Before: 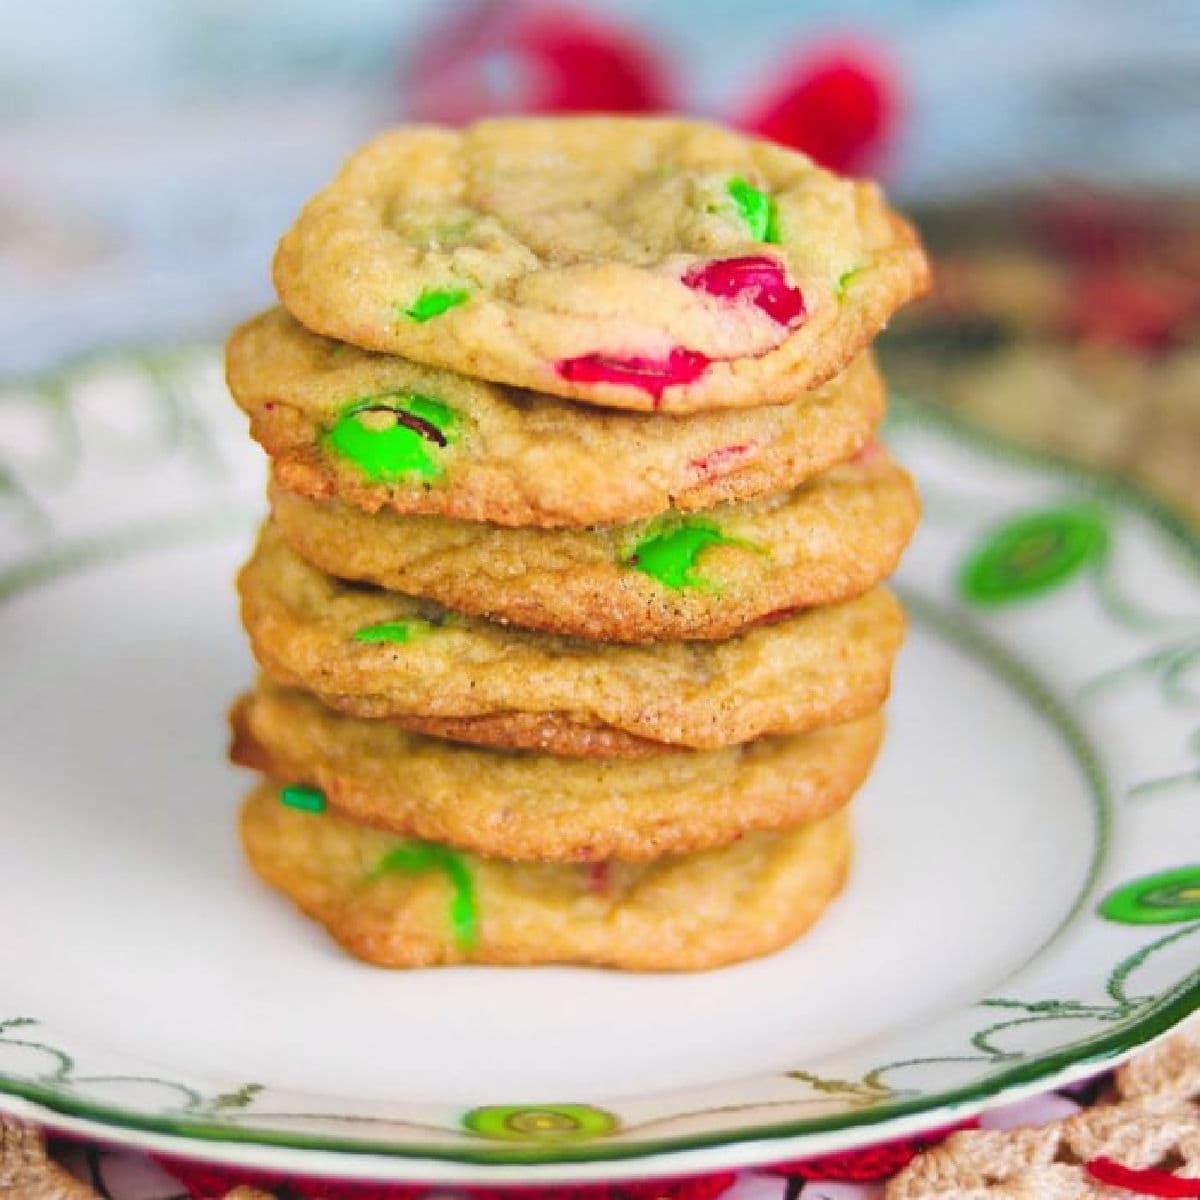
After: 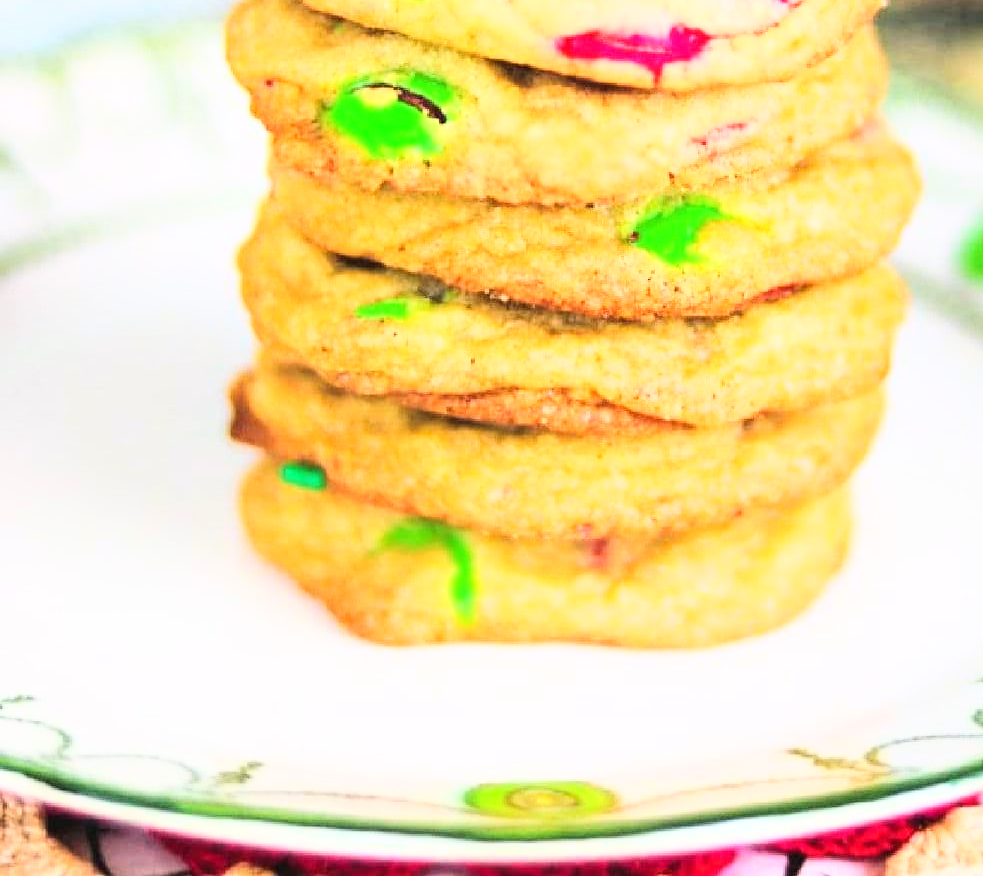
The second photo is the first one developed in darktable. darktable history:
crop: top 26.94%, right 18.026%
base curve: curves: ch0 [(0, 0) (0.007, 0.004) (0.027, 0.03) (0.046, 0.07) (0.207, 0.54) (0.442, 0.872) (0.673, 0.972) (1, 1)]
